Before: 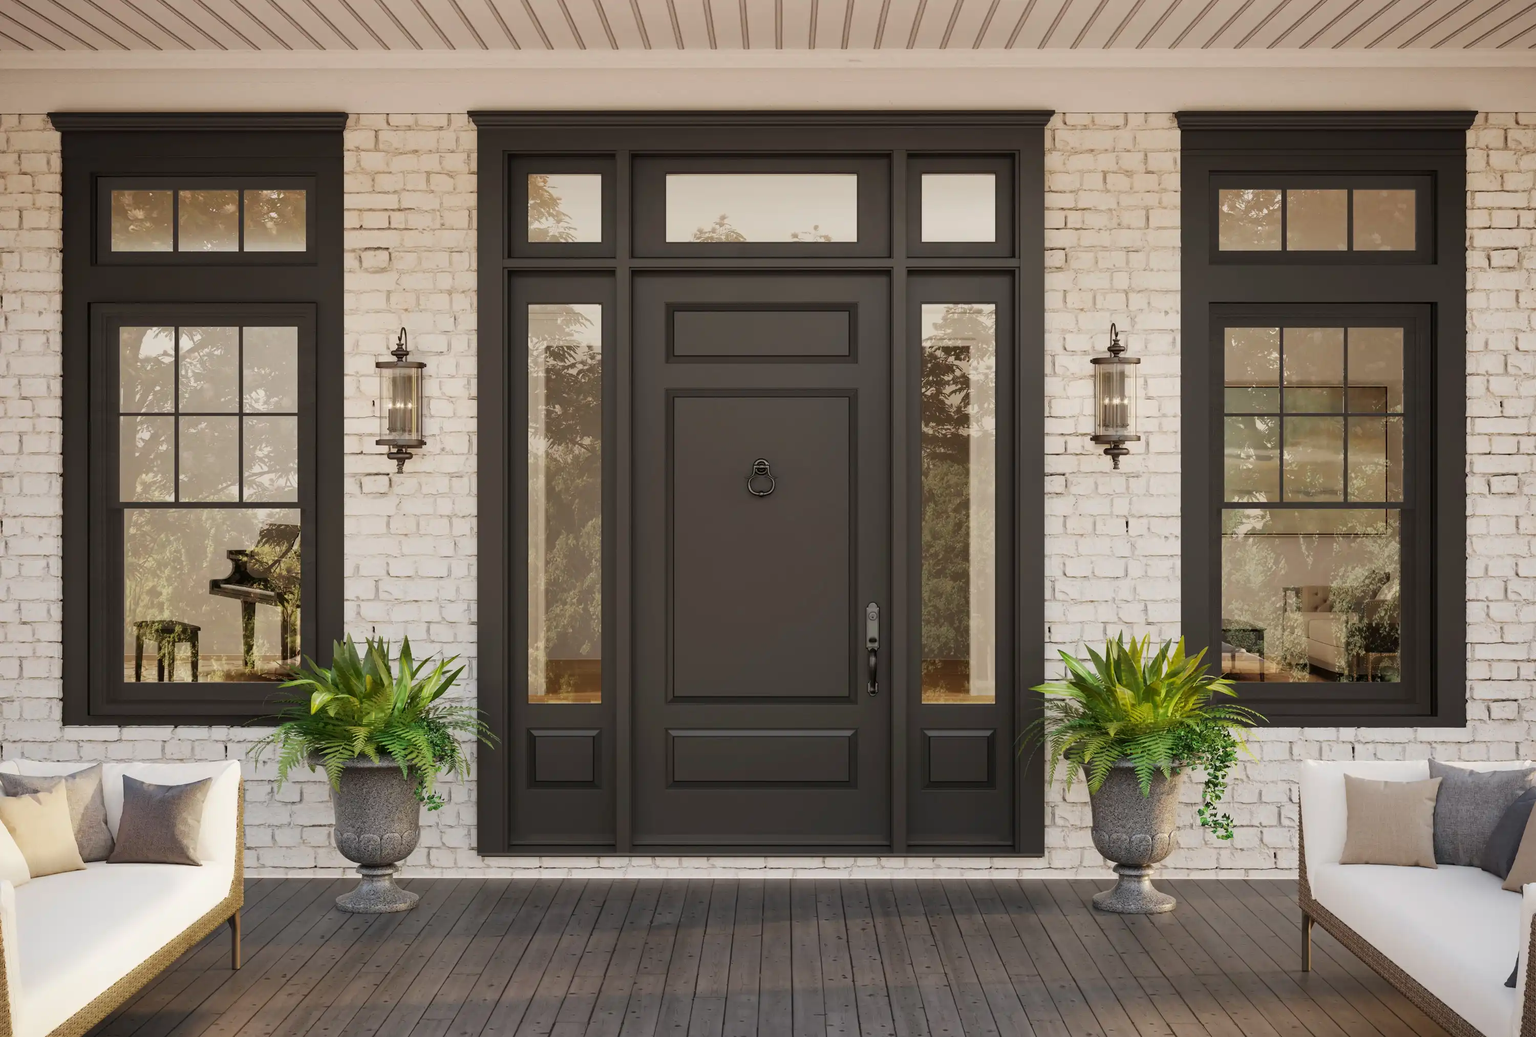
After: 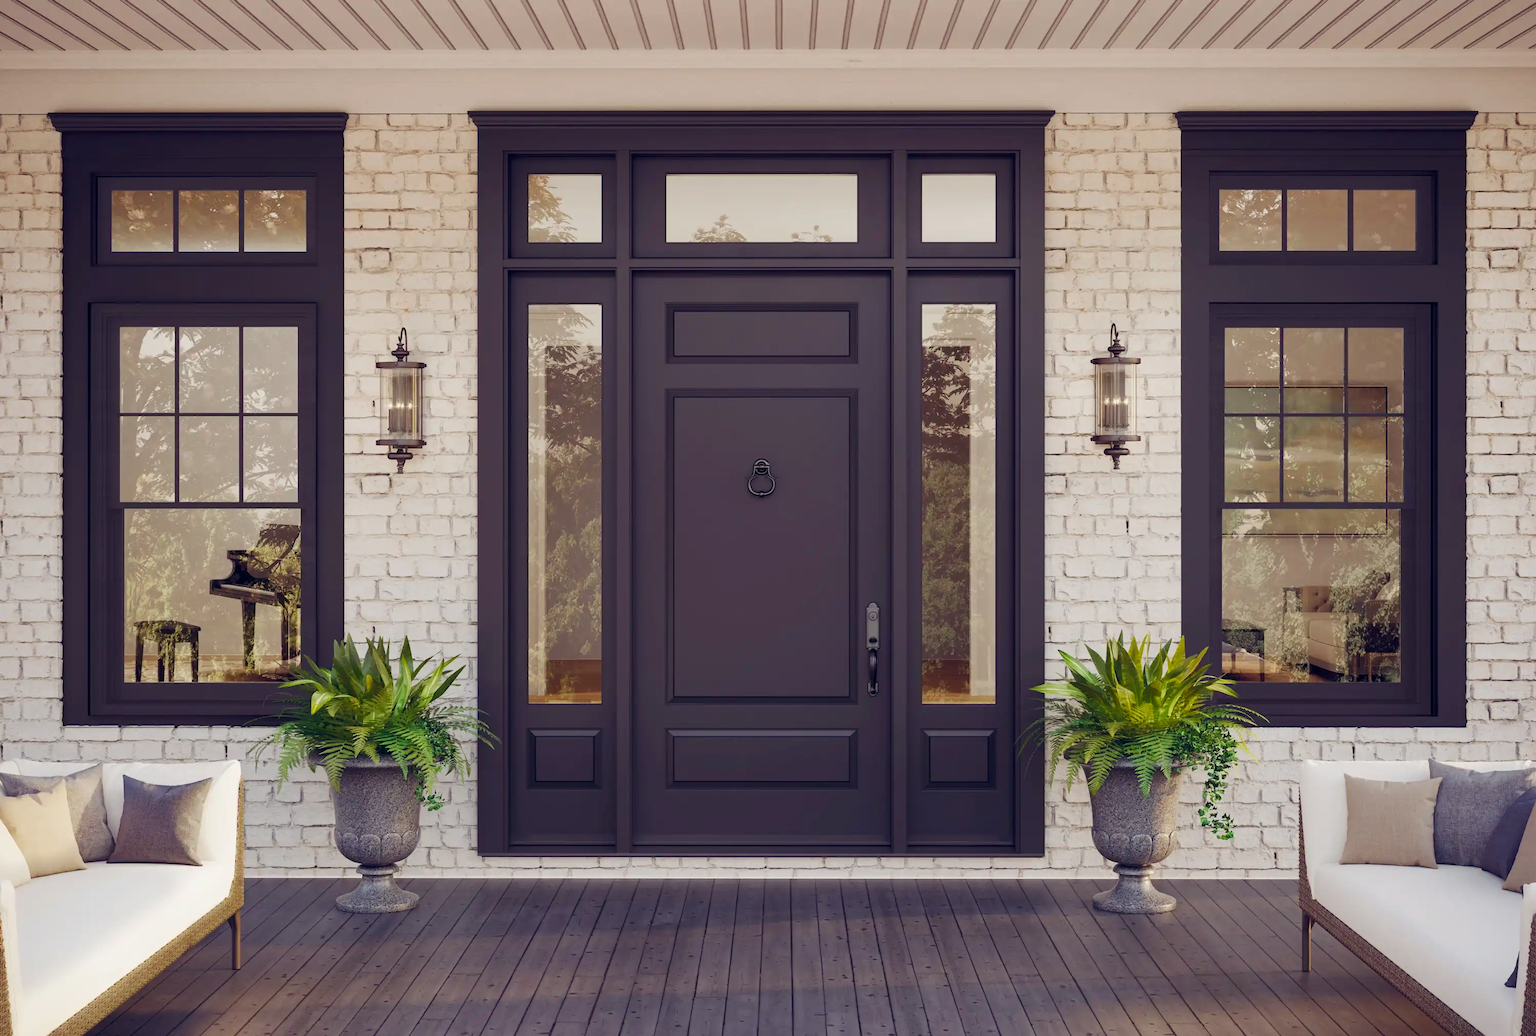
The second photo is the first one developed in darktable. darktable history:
color balance rgb: shadows lift › luminance -21.632%, shadows lift › chroma 8.891%, shadows lift › hue 282.67°, global offset › chroma 0.096%, global offset › hue 252.85°, perceptual saturation grading › global saturation 20%, perceptual saturation grading › highlights -25.578%, perceptual saturation grading › shadows 25.141%
